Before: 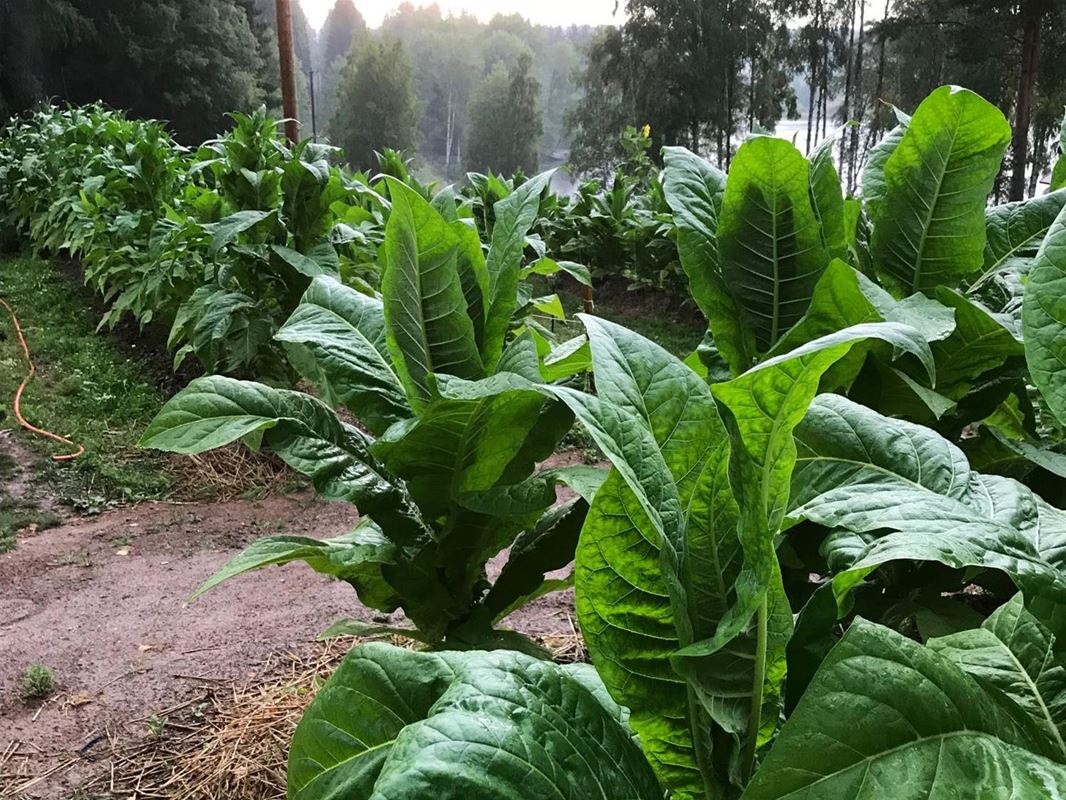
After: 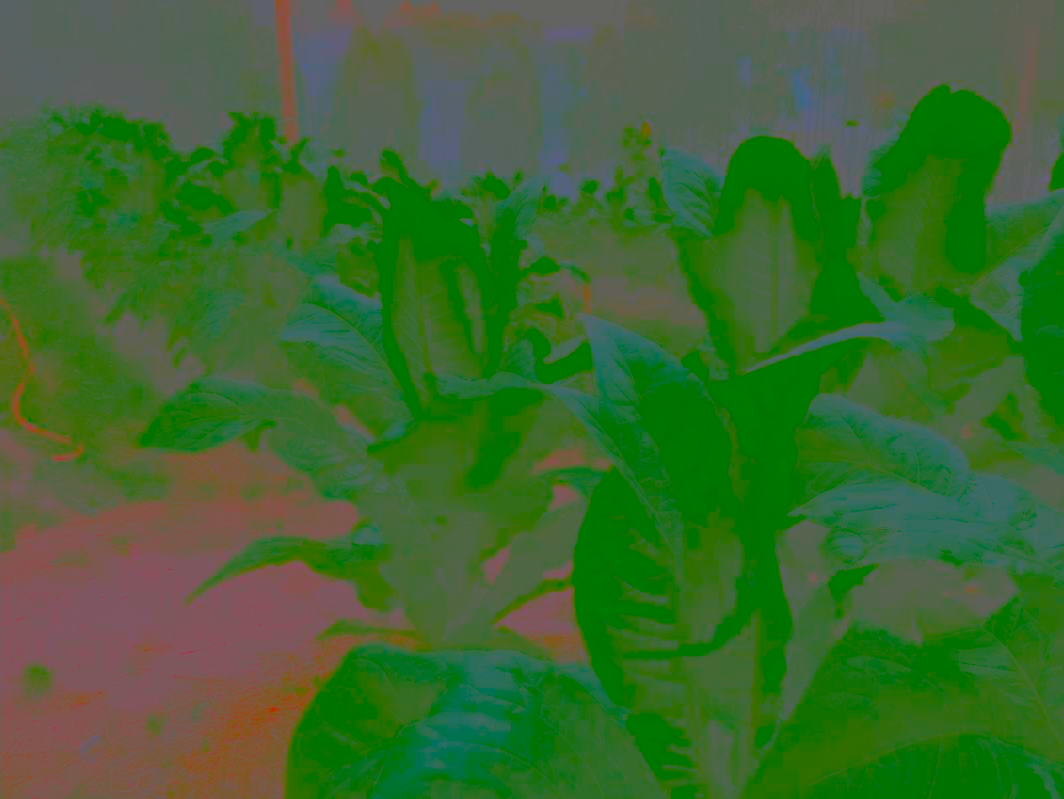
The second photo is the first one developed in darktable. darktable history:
levels: levels [0, 0.48, 0.961]
haze removal: compatibility mode true, adaptive false
crop and rotate: left 0.126%
sharpen: on, module defaults
contrast brightness saturation: contrast -0.99, brightness -0.17, saturation 0.75
local contrast: highlights 83%, shadows 81%
